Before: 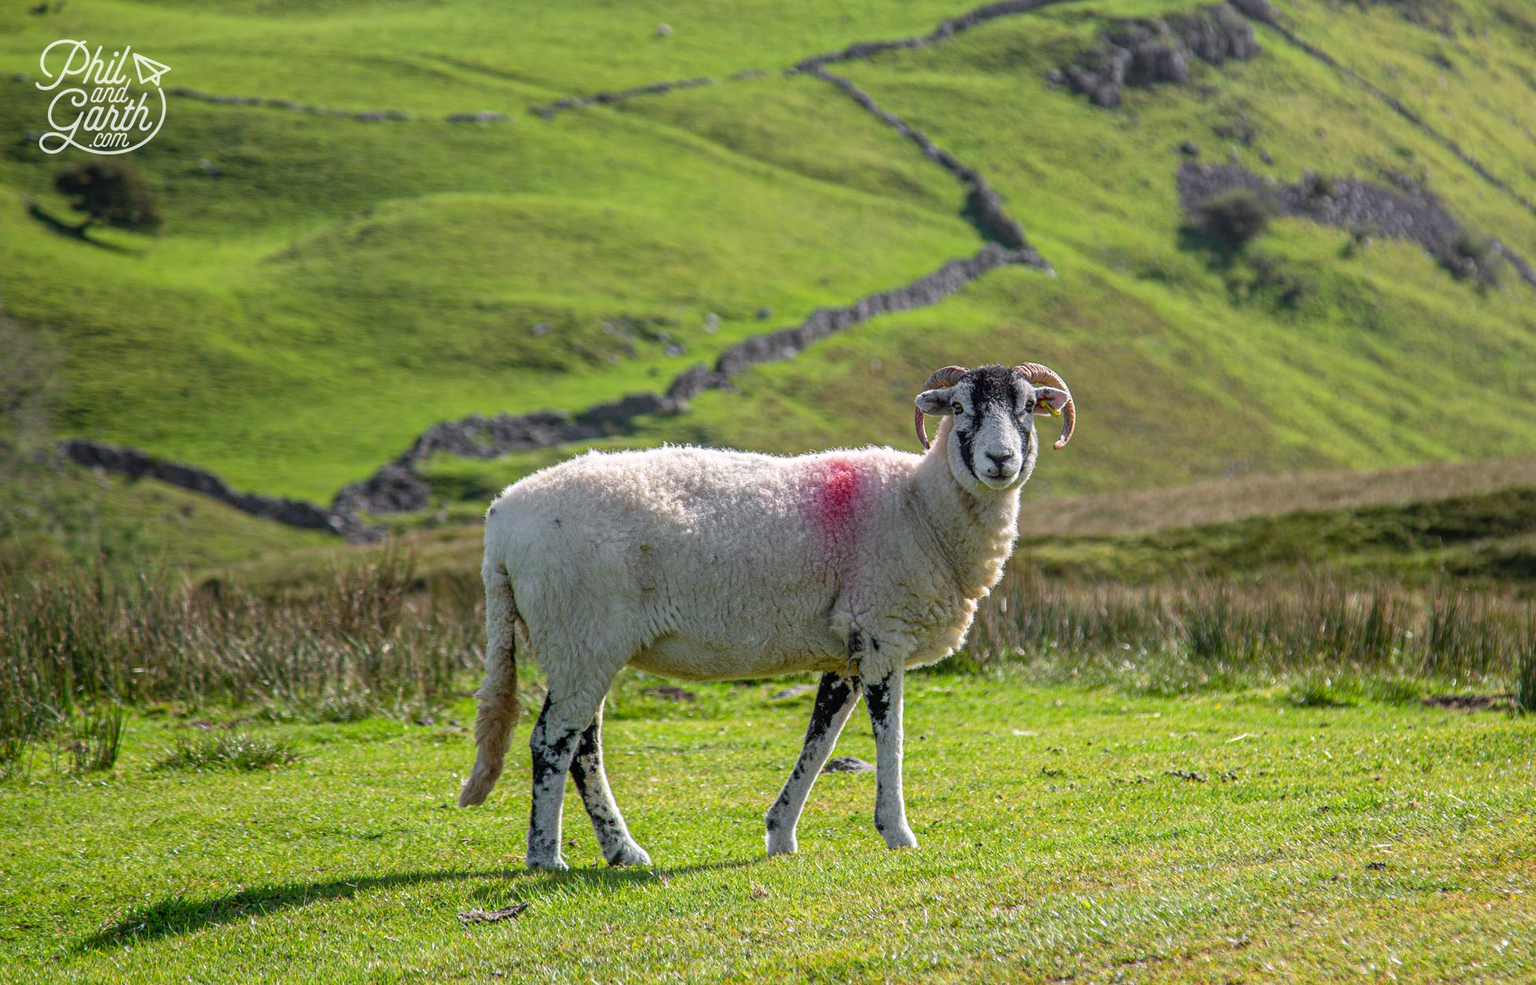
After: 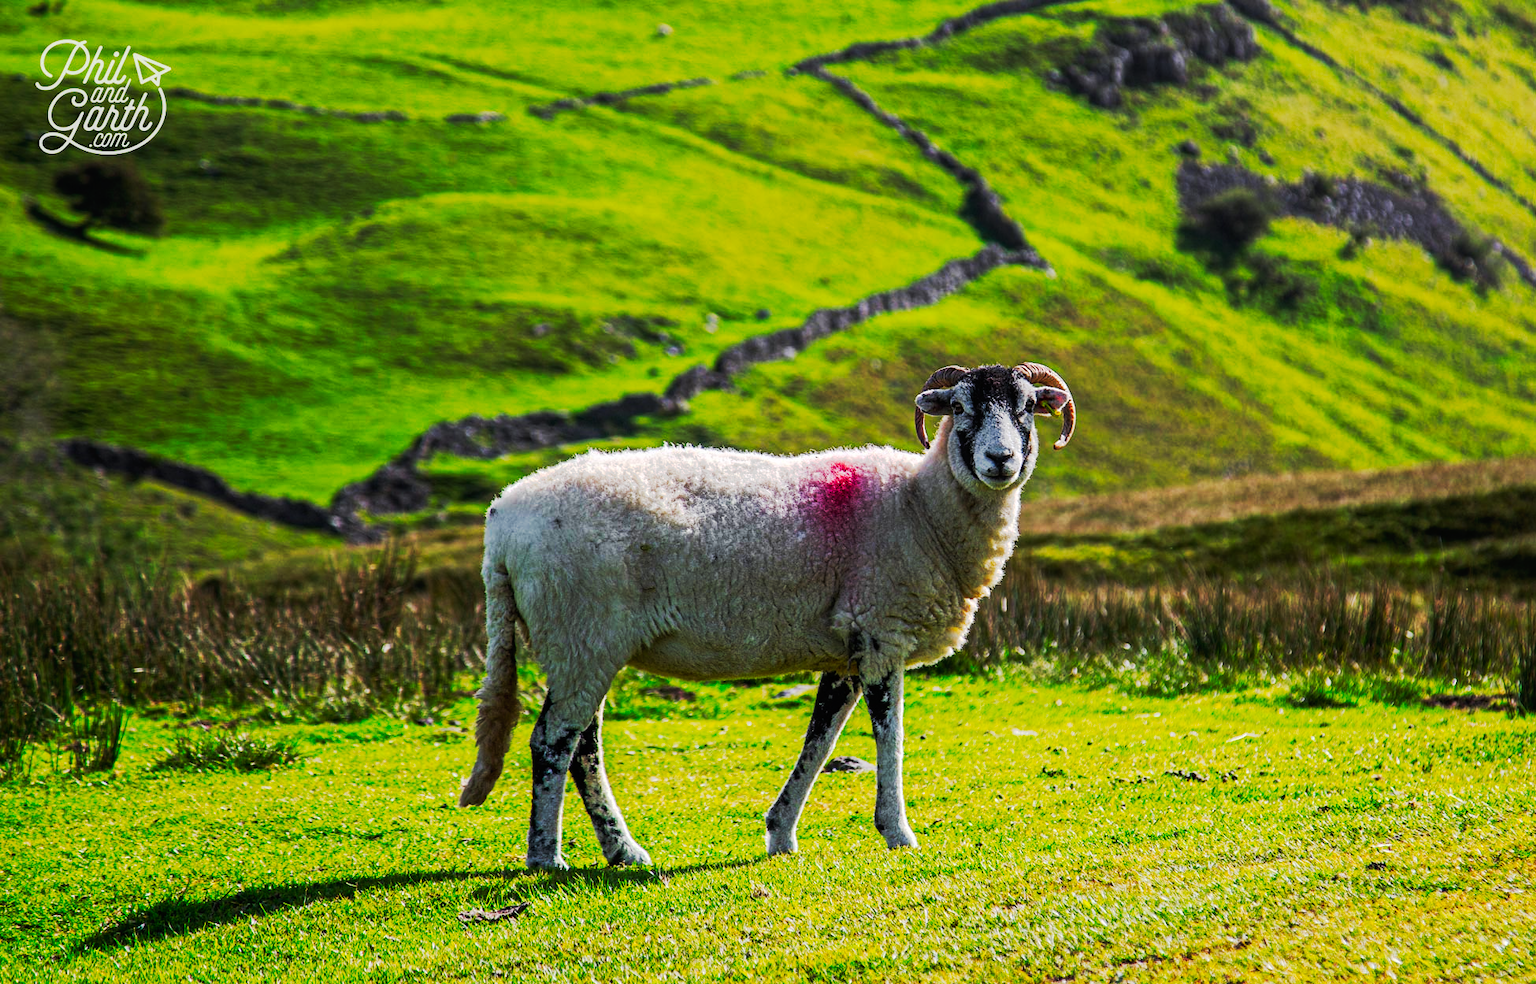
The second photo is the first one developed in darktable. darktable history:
tone curve: curves: ch0 [(0, 0) (0.003, 0.005) (0.011, 0.007) (0.025, 0.009) (0.044, 0.013) (0.069, 0.017) (0.1, 0.02) (0.136, 0.029) (0.177, 0.052) (0.224, 0.086) (0.277, 0.129) (0.335, 0.188) (0.399, 0.256) (0.468, 0.361) (0.543, 0.526) (0.623, 0.696) (0.709, 0.784) (0.801, 0.85) (0.898, 0.882) (1, 1)], preserve colors none
